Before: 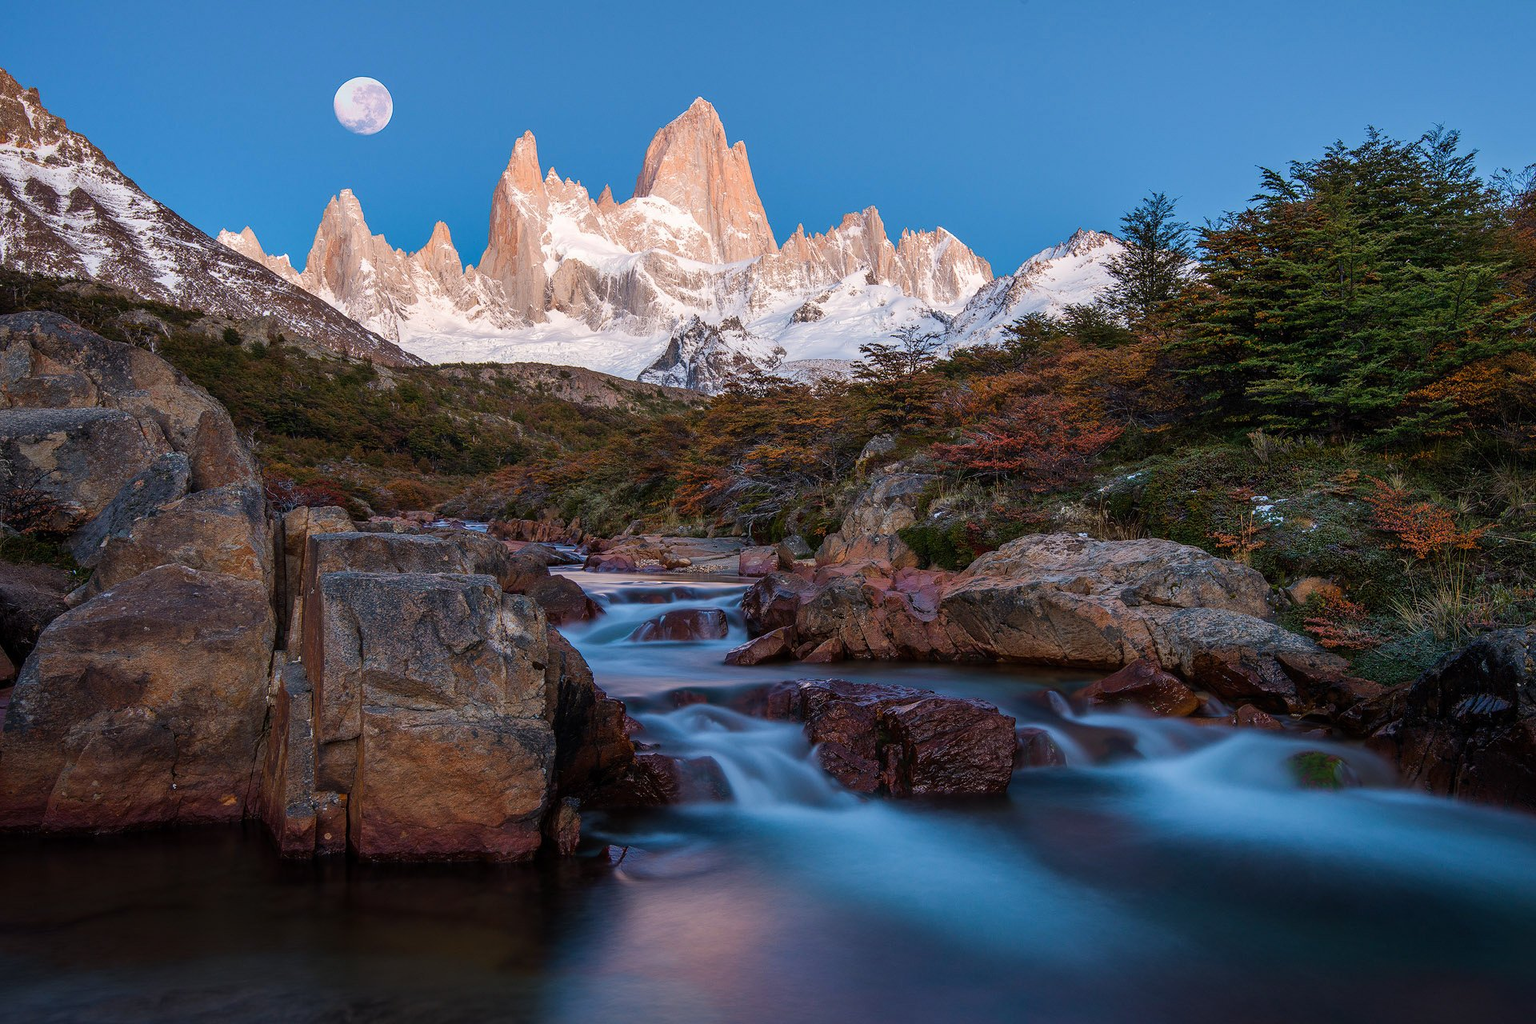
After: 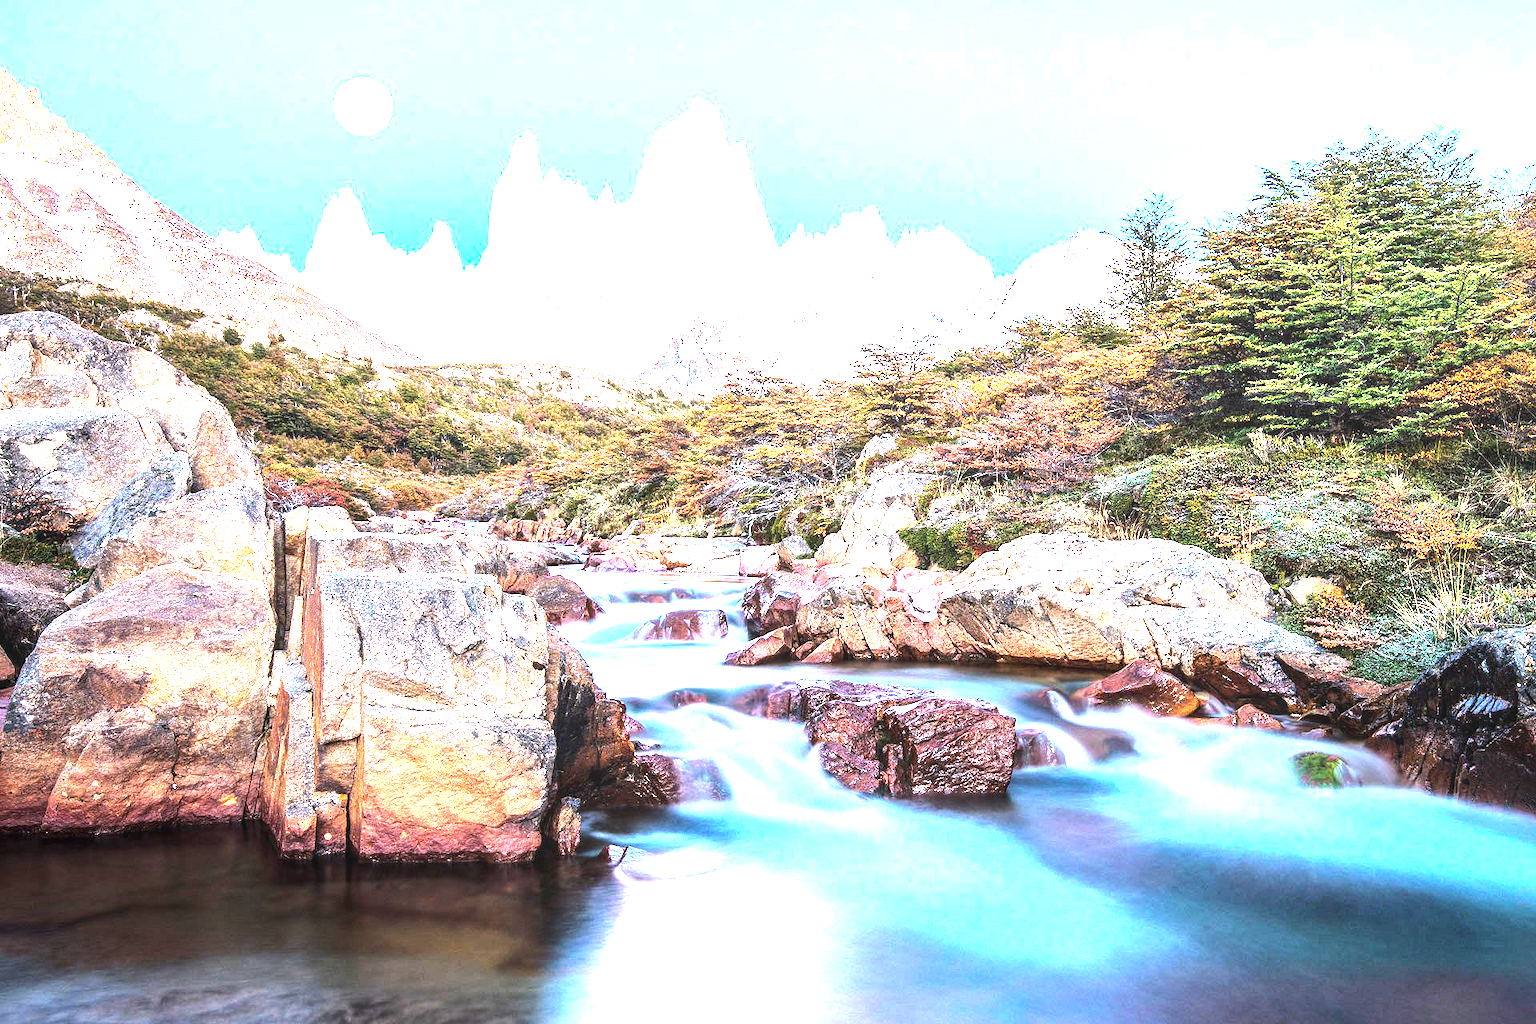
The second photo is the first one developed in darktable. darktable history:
local contrast: on, module defaults
exposure: exposure 3 EV, compensate highlight preservation false
tone equalizer: -8 EV -1.08 EV, -7 EV -1.01 EV, -6 EV -0.867 EV, -5 EV -0.578 EV, -3 EV 0.578 EV, -2 EV 0.867 EV, -1 EV 1.01 EV, +0 EV 1.08 EV, edges refinement/feathering 500, mask exposure compensation -1.57 EV, preserve details no
